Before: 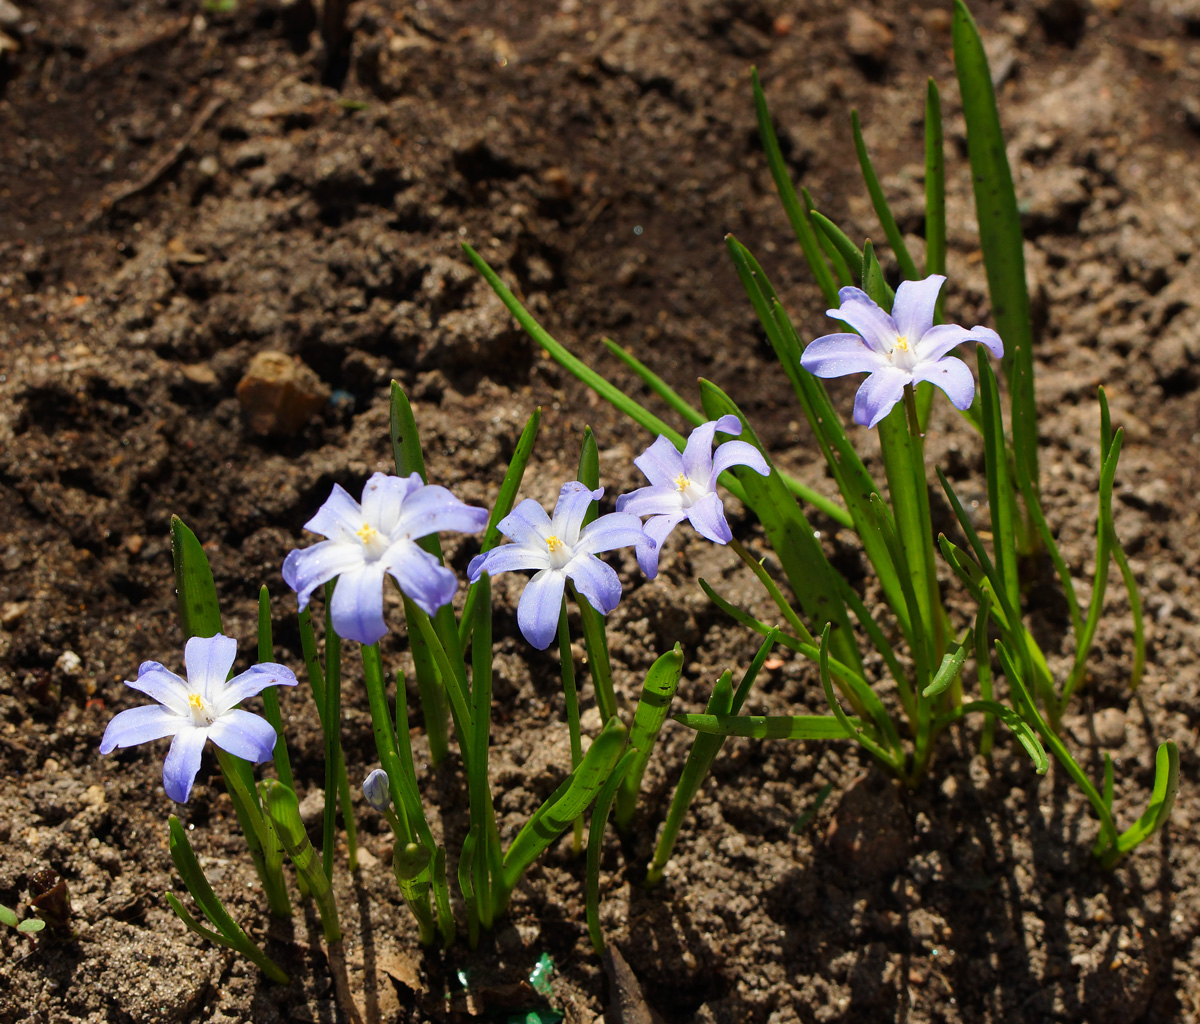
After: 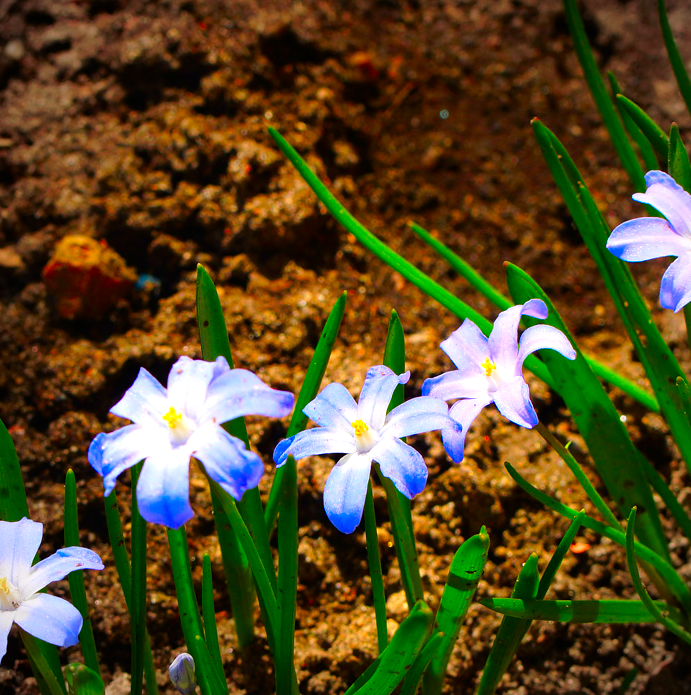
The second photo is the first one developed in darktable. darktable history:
vignetting: fall-off start 80.53%, fall-off radius 62.39%, brightness -0.575, automatic ratio true, width/height ratio 1.422
crop: left 16.235%, top 11.409%, right 26.158%, bottom 20.711%
tone equalizer: -8 EV -0.379 EV, -7 EV -0.38 EV, -6 EV -0.338 EV, -5 EV -0.196 EV, -3 EV 0.254 EV, -2 EV 0.305 EV, -1 EV 0.402 EV, +0 EV 0.439 EV
color correction: highlights a* 1.62, highlights b* -1.83, saturation 2.52
